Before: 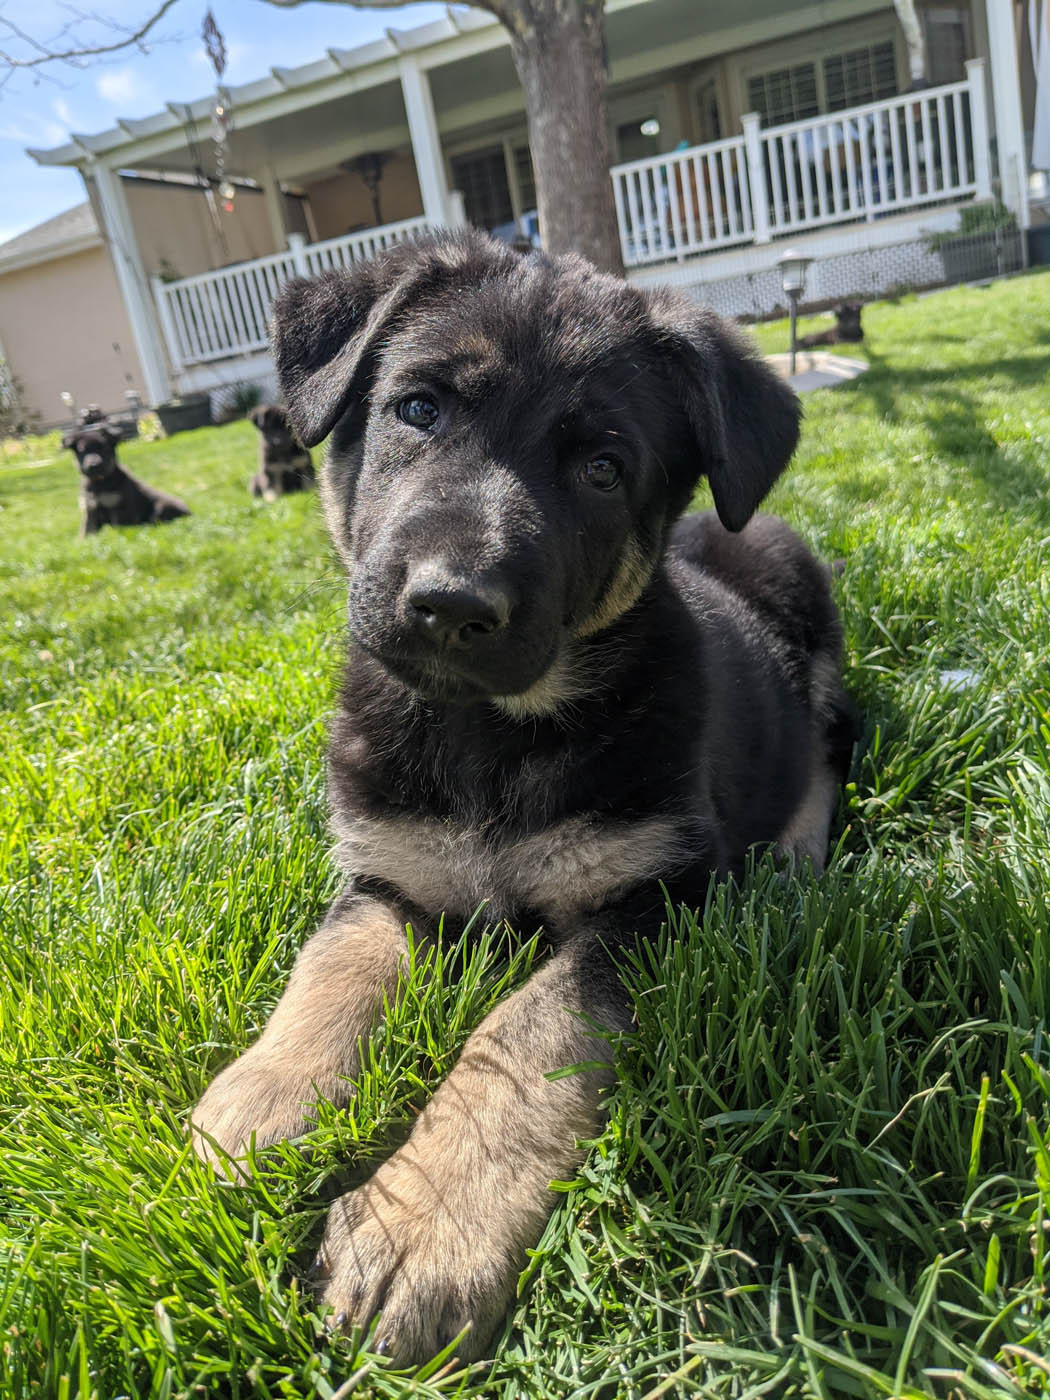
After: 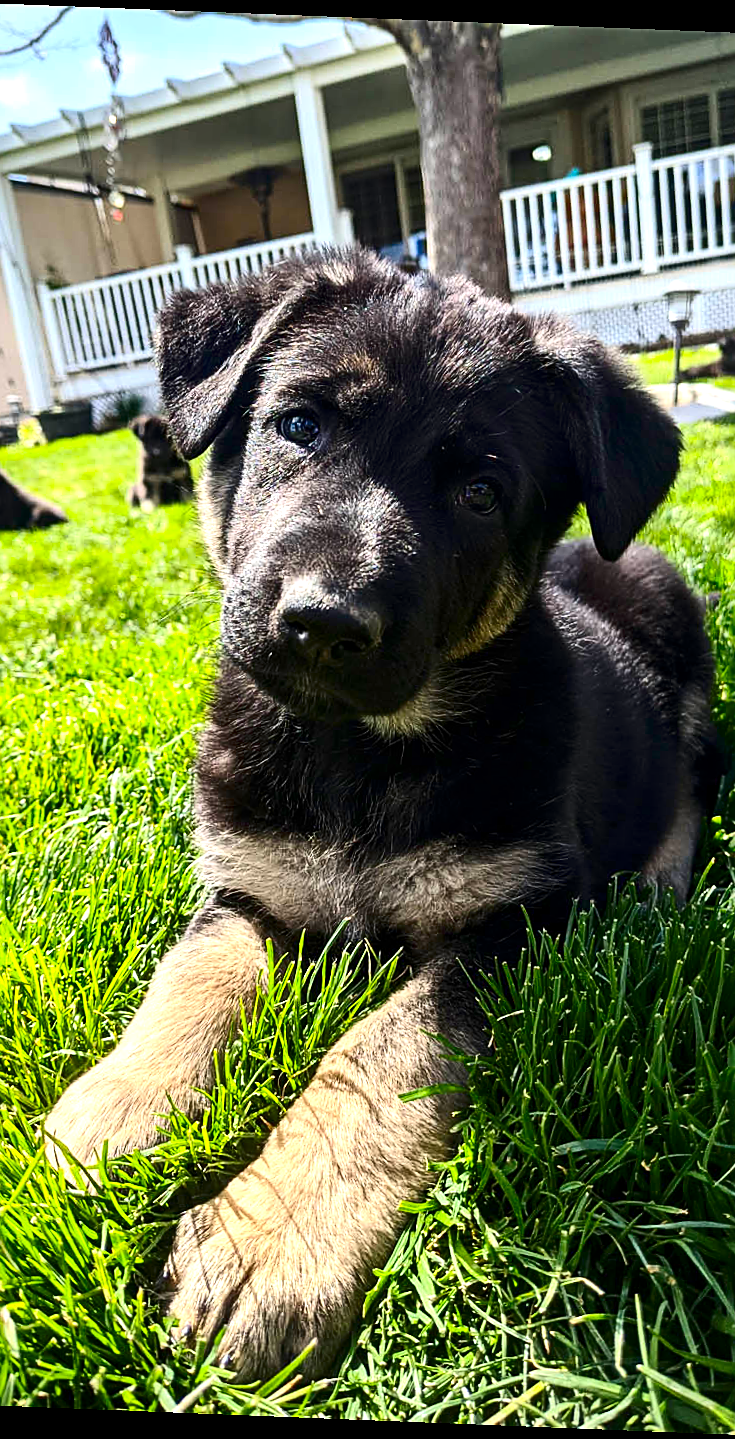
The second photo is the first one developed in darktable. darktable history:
local contrast: mode bilateral grid, contrast 15, coarseness 36, detail 105%, midtone range 0.2
exposure: exposure 0.64 EV, compensate highlight preservation false
sharpen: on, module defaults
contrast brightness saturation: contrast 0.22, brightness -0.19, saturation 0.24
color balance rgb: linear chroma grading › global chroma 3.45%, perceptual saturation grading › global saturation 11.24%, perceptual brilliance grading › global brilliance 3.04%, global vibrance 2.8%
crop and rotate: left 14.385%, right 18.948%
rotate and perspective: rotation 2.27°, automatic cropping off
vignetting: fall-off radius 93.87%
